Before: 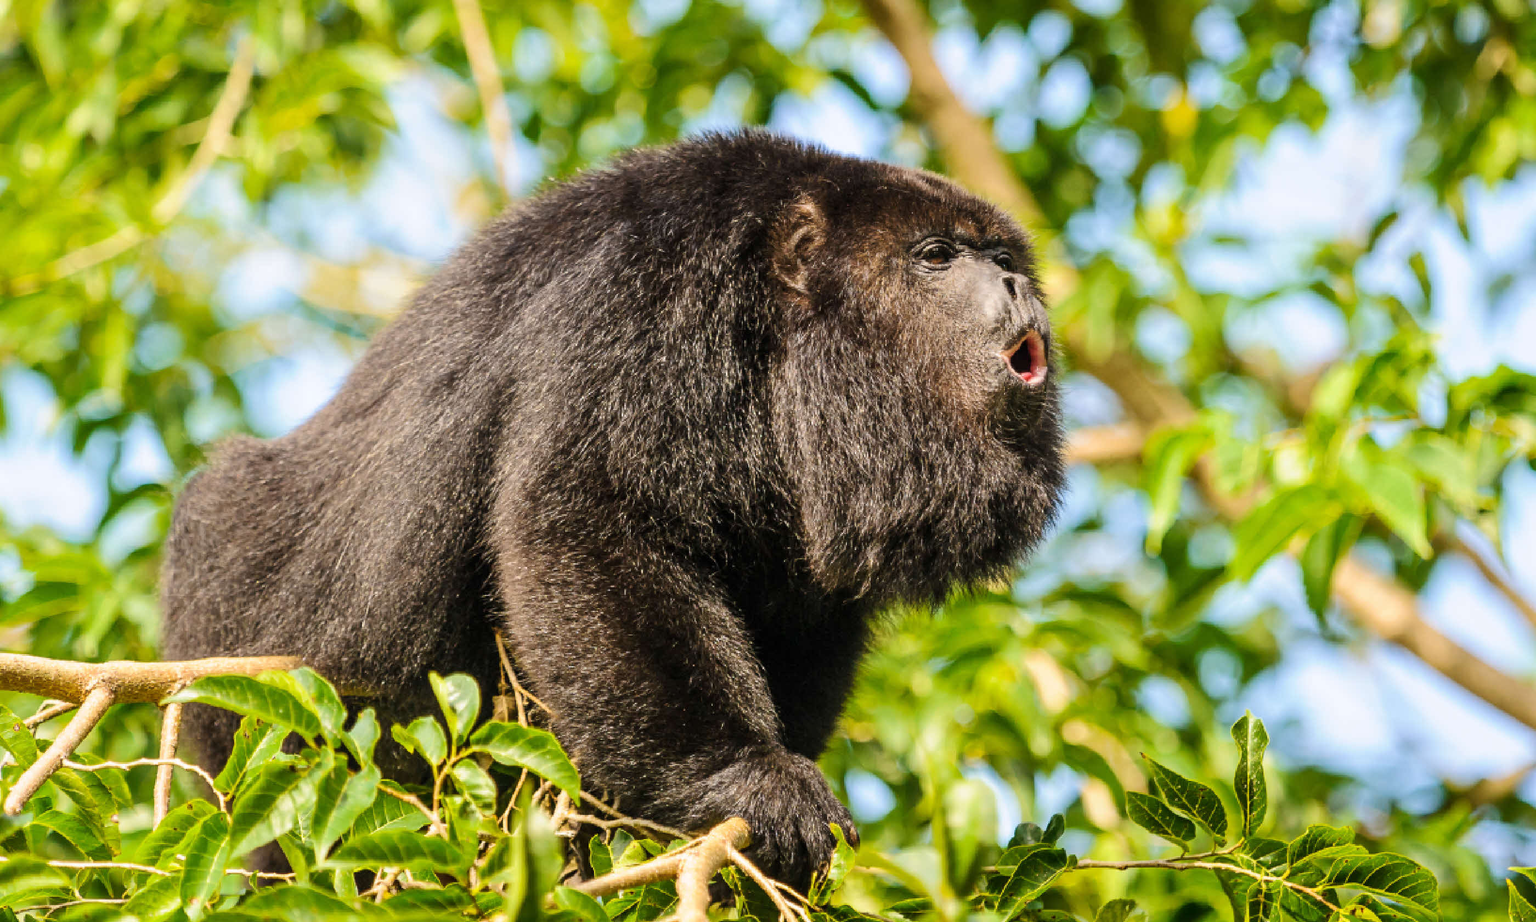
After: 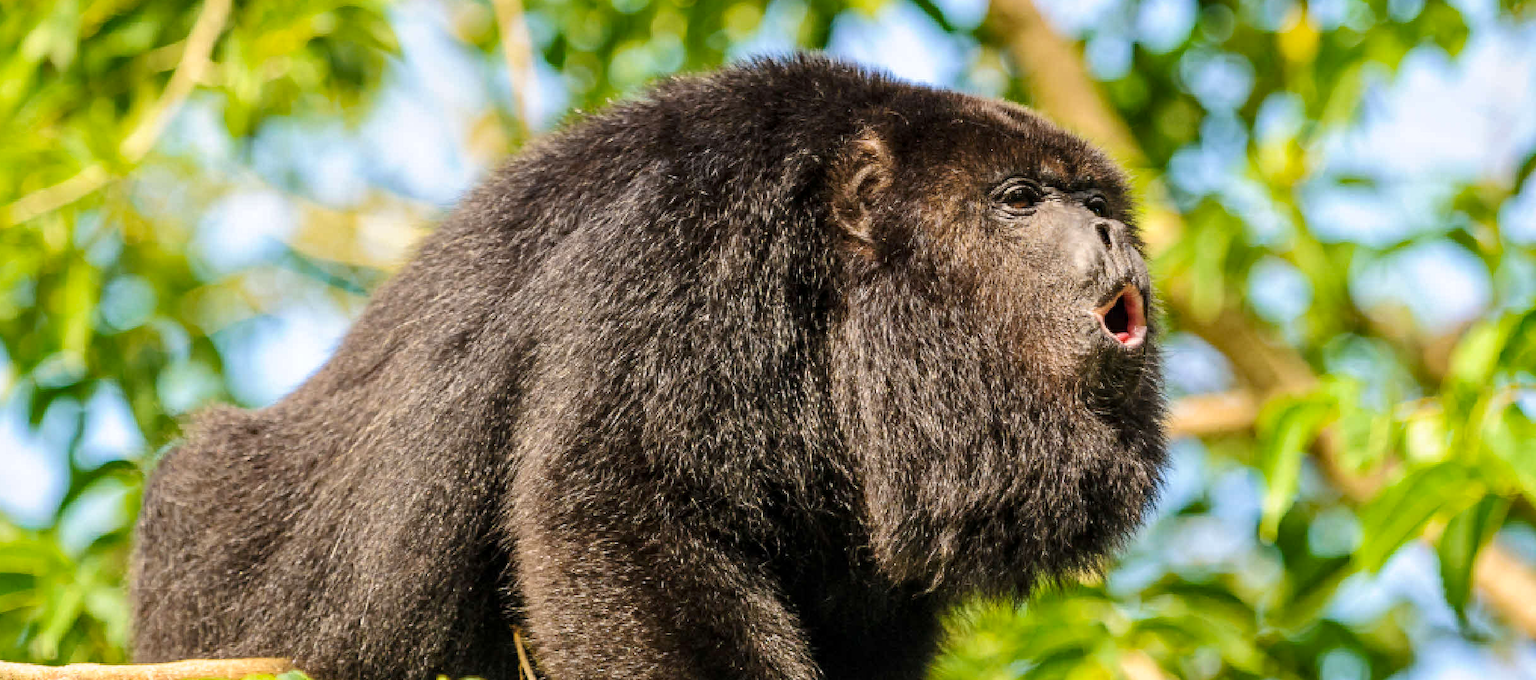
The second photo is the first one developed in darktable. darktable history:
local contrast: mode bilateral grid, contrast 20, coarseness 50, detail 119%, midtone range 0.2
haze removal: compatibility mode true, adaptive false
crop: left 3.13%, top 8.942%, right 9.657%, bottom 26.66%
